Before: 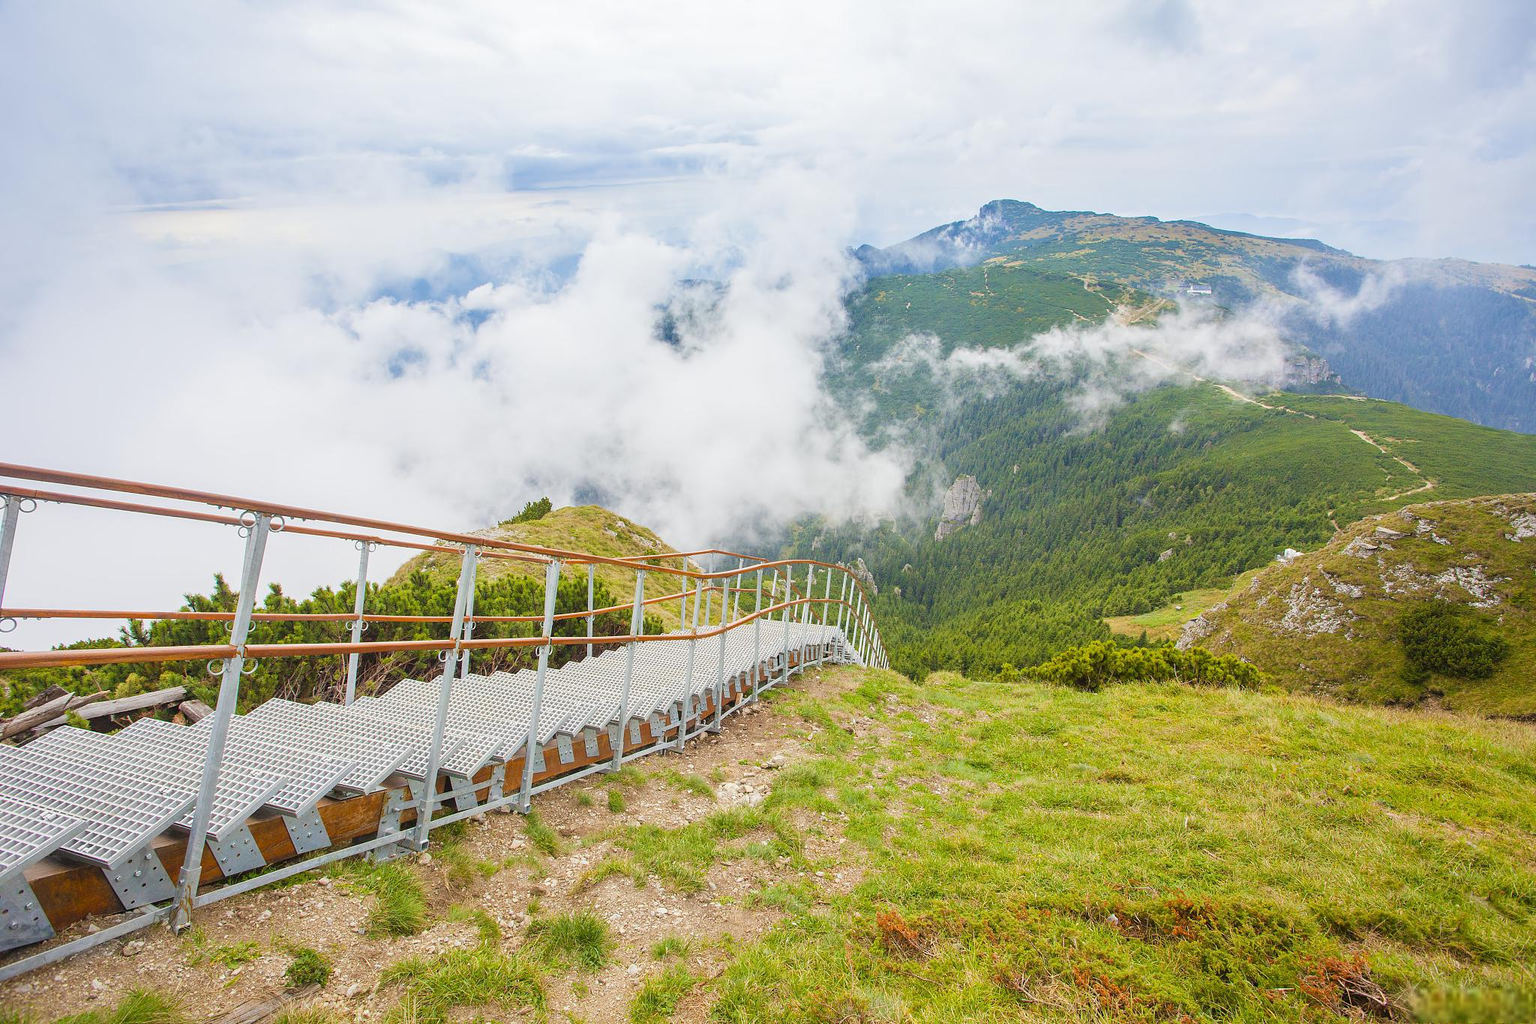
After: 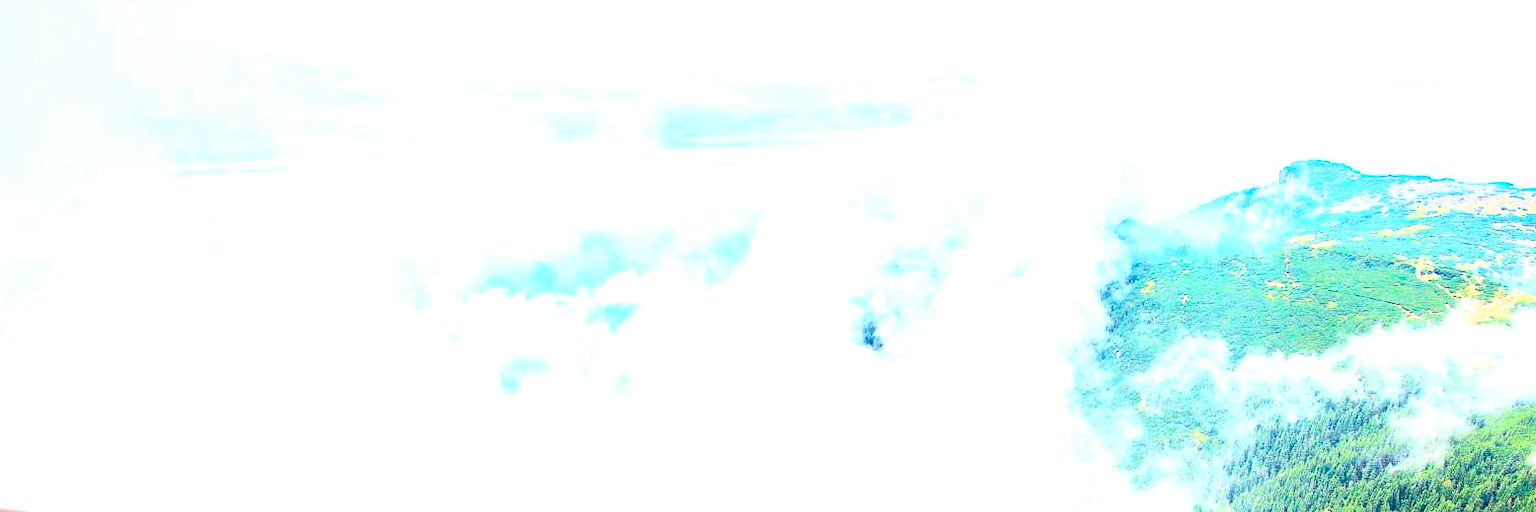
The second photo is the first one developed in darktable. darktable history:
crop: left 0.578%, top 7.628%, right 23.404%, bottom 54.311%
tone curve: curves: ch0 [(0, 0) (0.139, 0.067) (0.319, 0.269) (0.498, 0.505) (0.725, 0.824) (0.864, 0.945) (0.985, 1)]; ch1 [(0, 0) (0.291, 0.197) (0.456, 0.426) (0.495, 0.488) (0.557, 0.578) (0.599, 0.644) (0.702, 0.786) (1, 1)]; ch2 [(0, 0) (0.125, 0.089) (0.353, 0.329) (0.447, 0.43) (0.557, 0.566) (0.63, 0.667) (1, 1)], color space Lab, independent channels, preserve colors none
contrast brightness saturation: contrast 0.217, brightness -0.182, saturation 0.235
exposure: exposure 1.21 EV, compensate exposure bias true, compensate highlight preservation false
